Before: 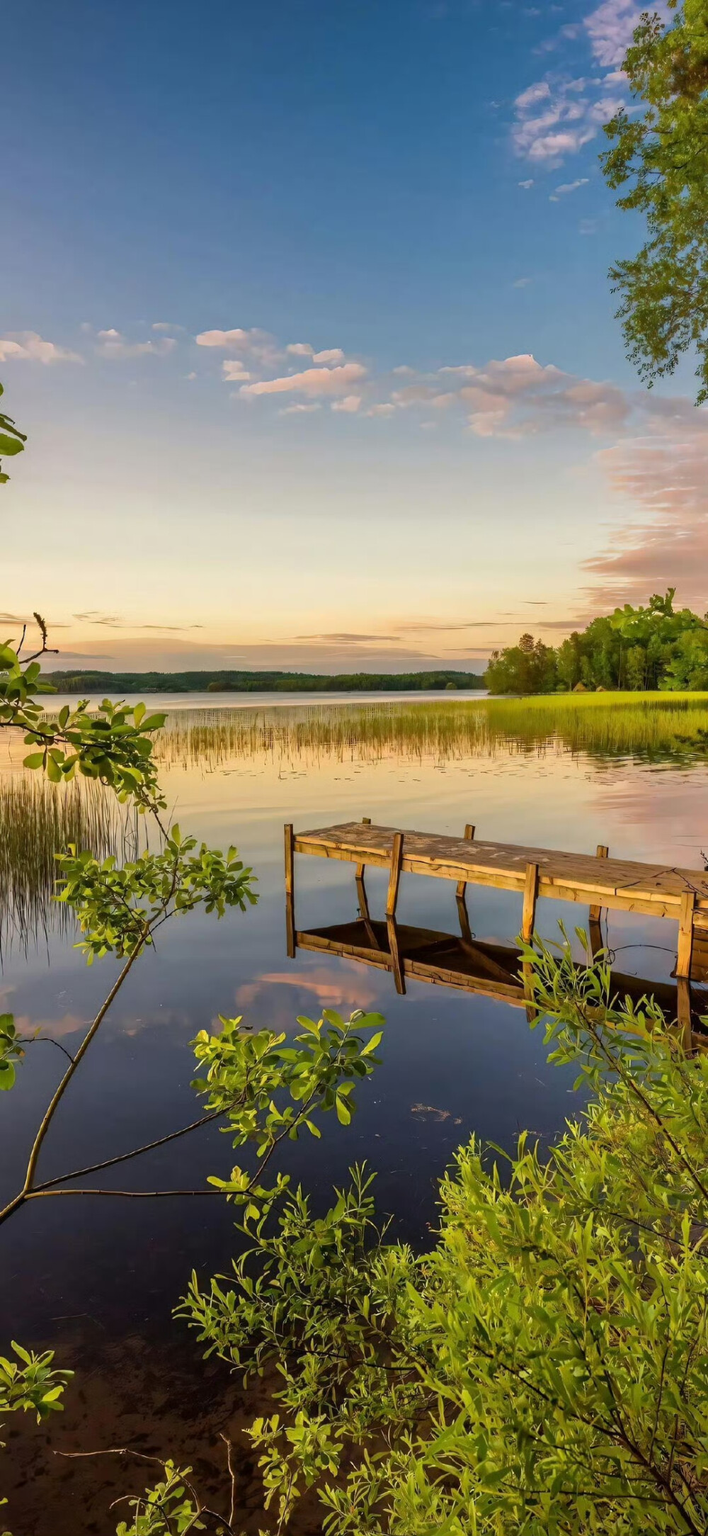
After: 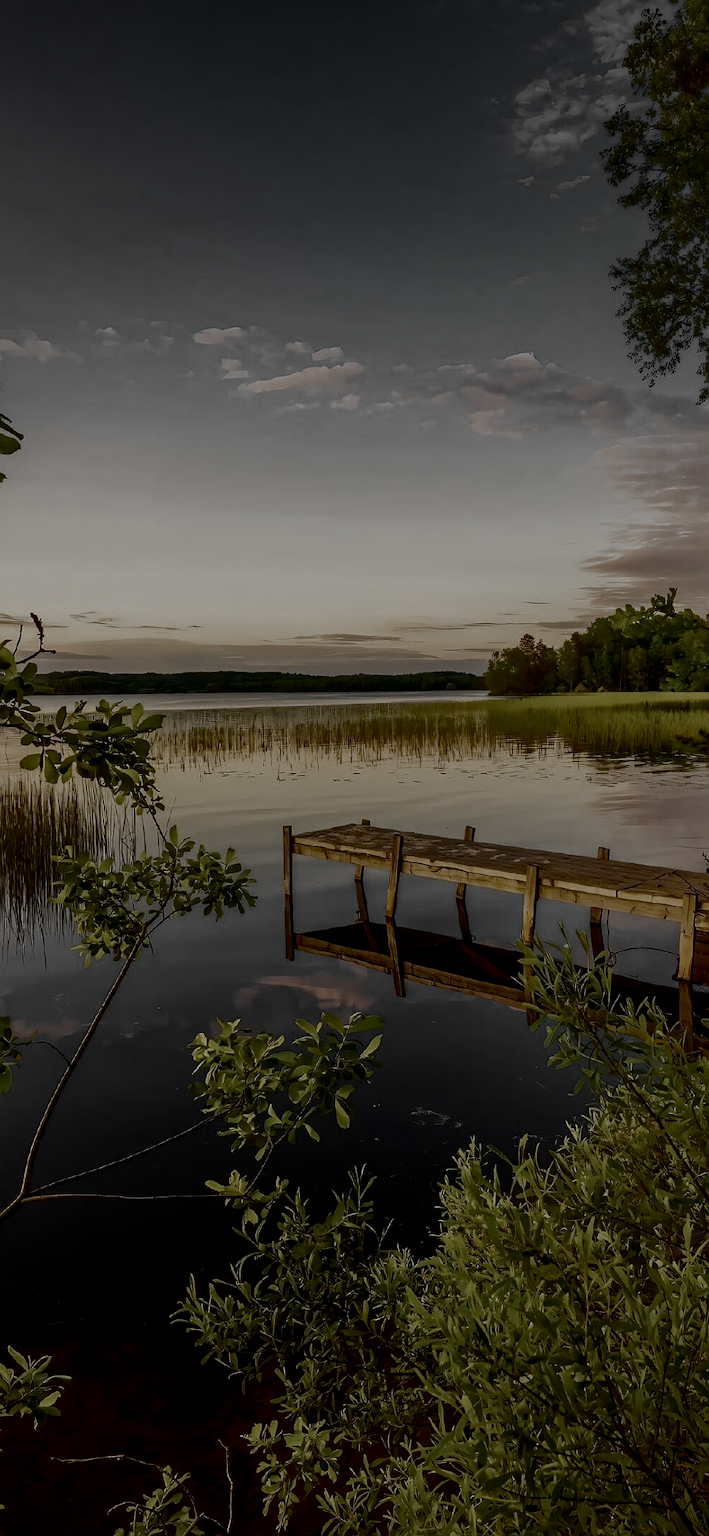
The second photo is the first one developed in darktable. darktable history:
vignetting: fall-off start 88.03%, fall-off radius 25.83%, saturation -0.02, center (-0.026, 0.404)
crop and rotate: left 0.522%, top 0.285%, bottom 0.37%
filmic rgb: black relative exposure -7.65 EV, white relative exposure 4.56 EV, threshold 5.97 EV, hardness 3.61, preserve chrominance no, color science v5 (2021), enable highlight reconstruction true
sharpen: radius 0.982, amount 0.615
contrast brightness saturation: contrast 0.085, brightness -0.578, saturation 0.174
color zones: curves: ch0 [(0, 0.613) (0.01, 0.613) (0.245, 0.448) (0.498, 0.529) (0.642, 0.665) (0.879, 0.777) (0.99, 0.613)]; ch1 [(0, 0.035) (0.121, 0.189) (0.259, 0.197) (0.415, 0.061) (0.589, 0.022) (0.732, 0.022) (0.857, 0.026) (0.991, 0.053)]
color correction: highlights a* 0.579, highlights b* 2.83, saturation 1.06
